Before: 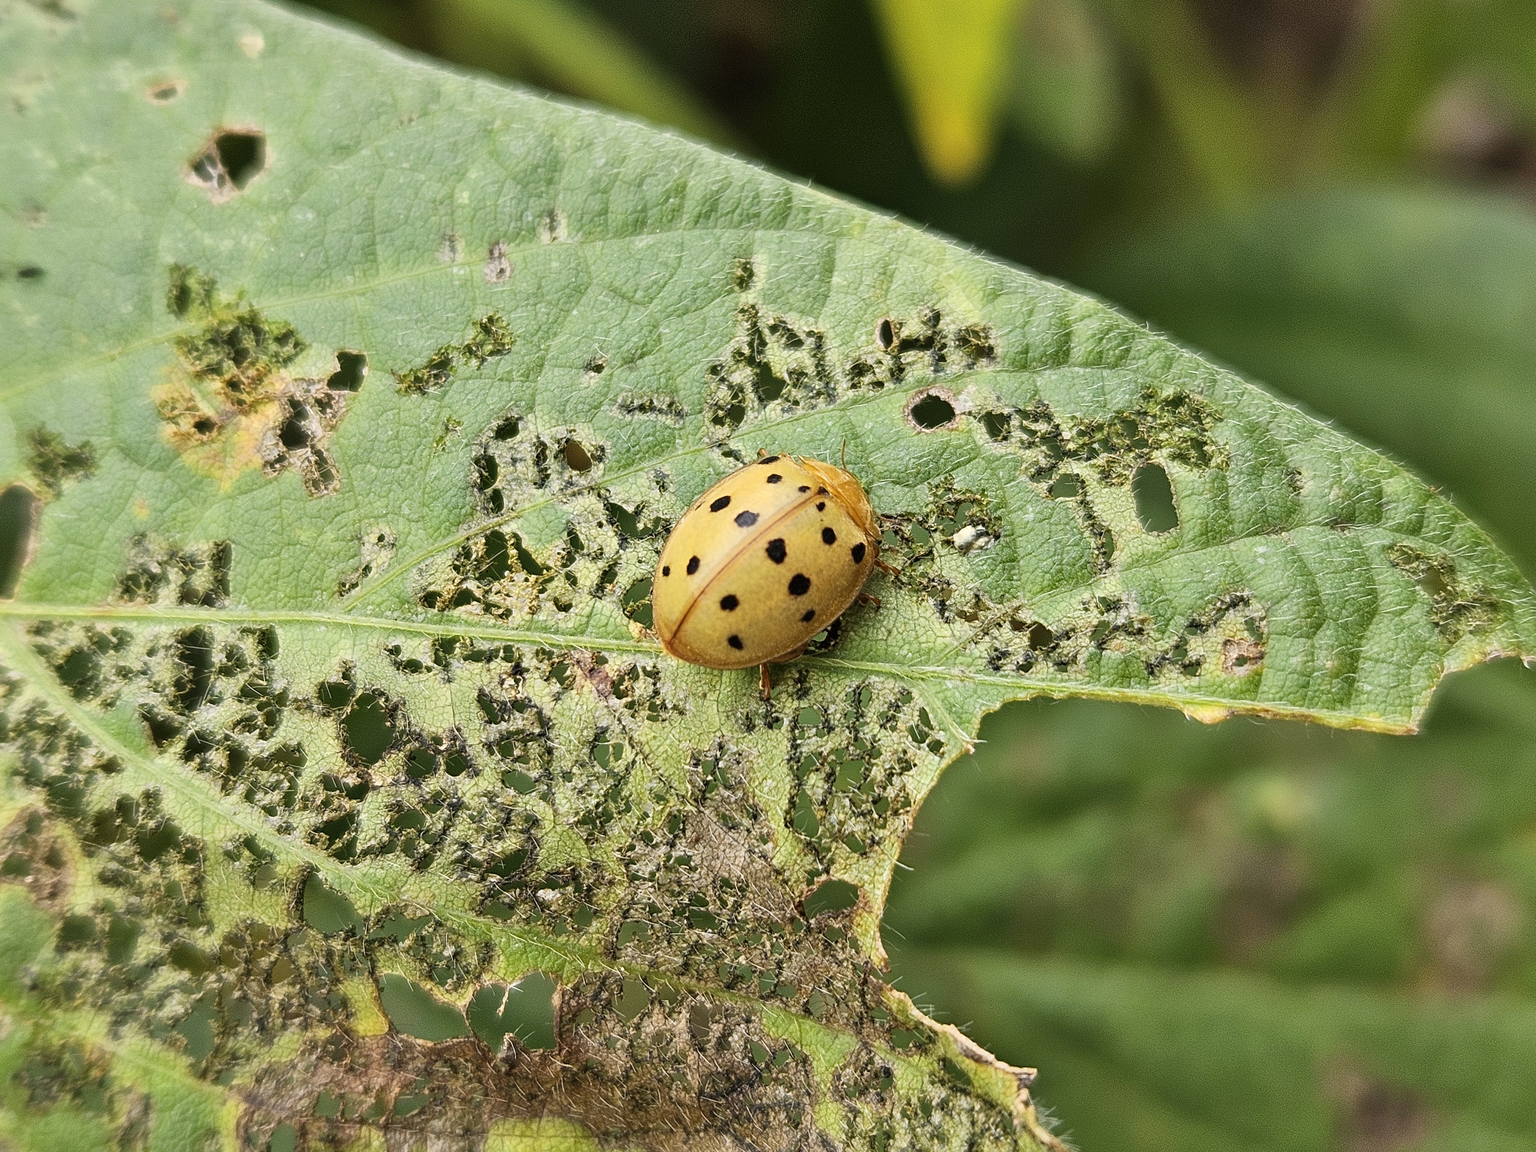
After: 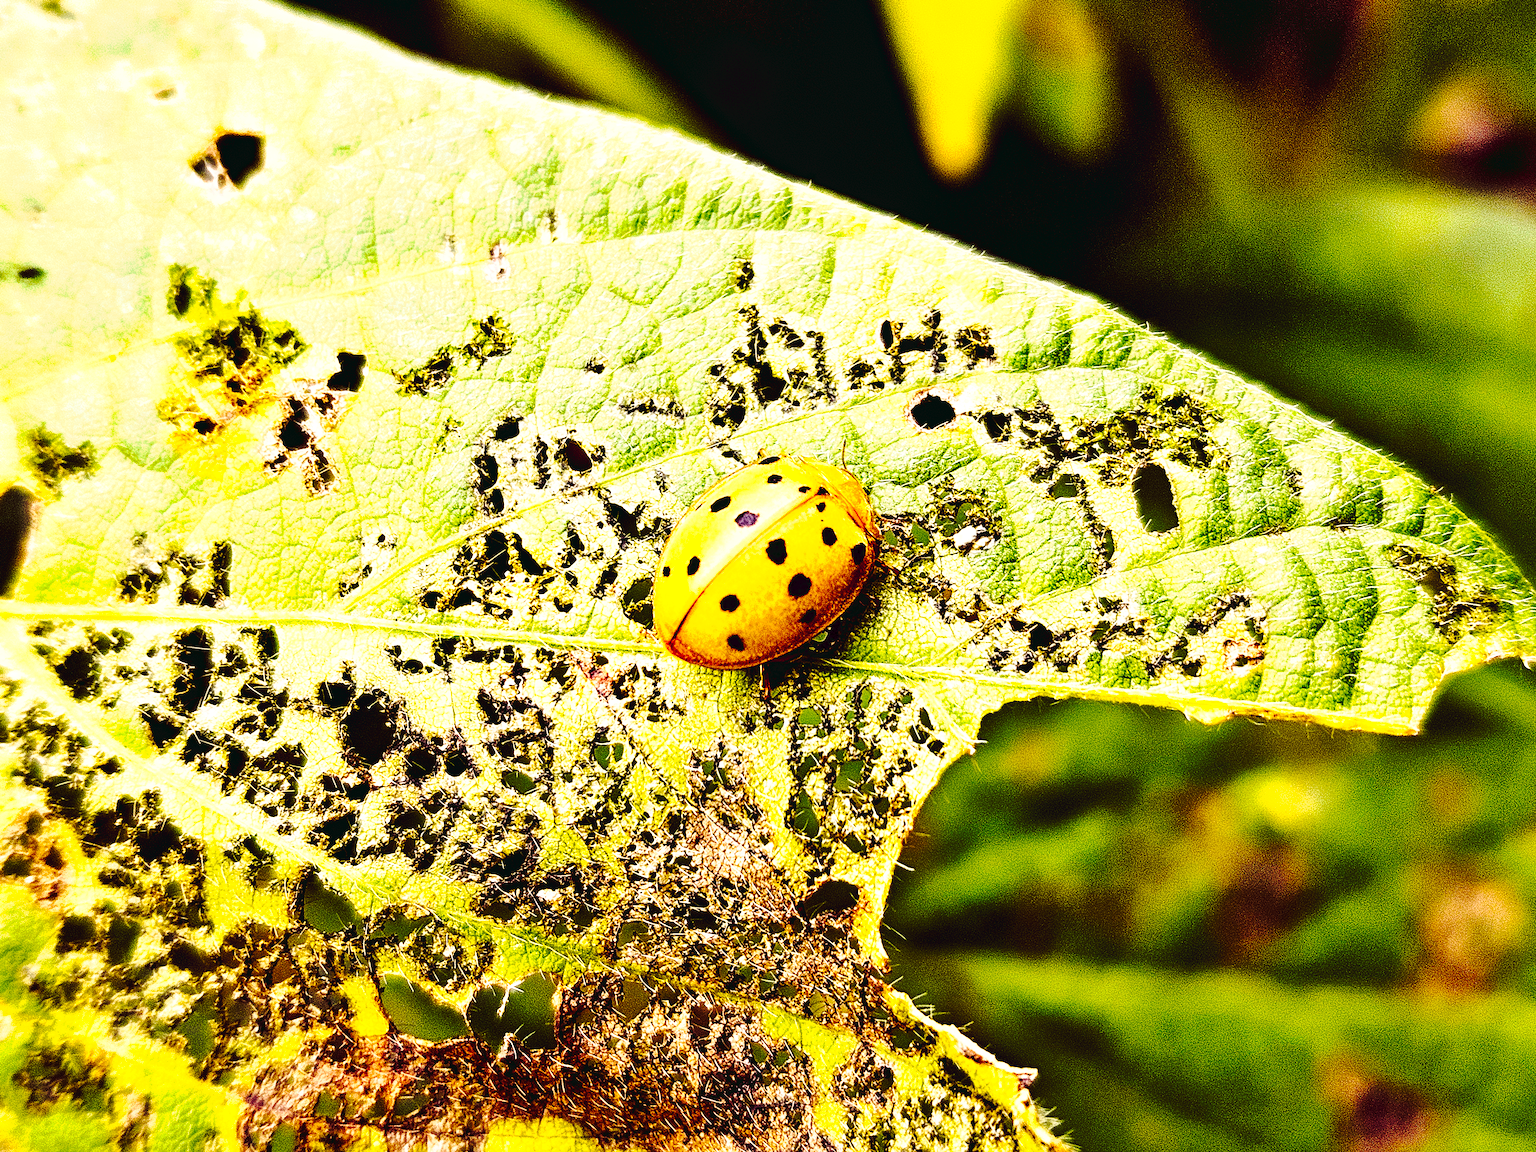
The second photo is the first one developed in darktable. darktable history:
color balance rgb: shadows lift › chroma 6.43%, shadows lift › hue 305.74°, highlights gain › chroma 2.43%, highlights gain › hue 35.74°, global offset › chroma 0.28%, global offset › hue 320.29°, linear chroma grading › global chroma 5.5%, perceptual saturation grading › global saturation 30%, contrast 5.15%
tone curve: curves: ch0 [(0, 0) (0.003, 0.043) (0.011, 0.043) (0.025, 0.035) (0.044, 0.042) (0.069, 0.035) (0.1, 0.03) (0.136, 0.017) (0.177, 0.03) (0.224, 0.06) (0.277, 0.118) (0.335, 0.189) (0.399, 0.297) (0.468, 0.483) (0.543, 0.631) (0.623, 0.746) (0.709, 0.823) (0.801, 0.944) (0.898, 0.966) (1, 1)], preserve colors none
tone equalizer: -8 EV -1.08 EV, -7 EV -1.01 EV, -6 EV -0.867 EV, -5 EV -0.578 EV, -3 EV 0.578 EV, -2 EV 0.867 EV, -1 EV 1.01 EV, +0 EV 1.08 EV, edges refinement/feathering 500, mask exposure compensation -1.57 EV, preserve details no
